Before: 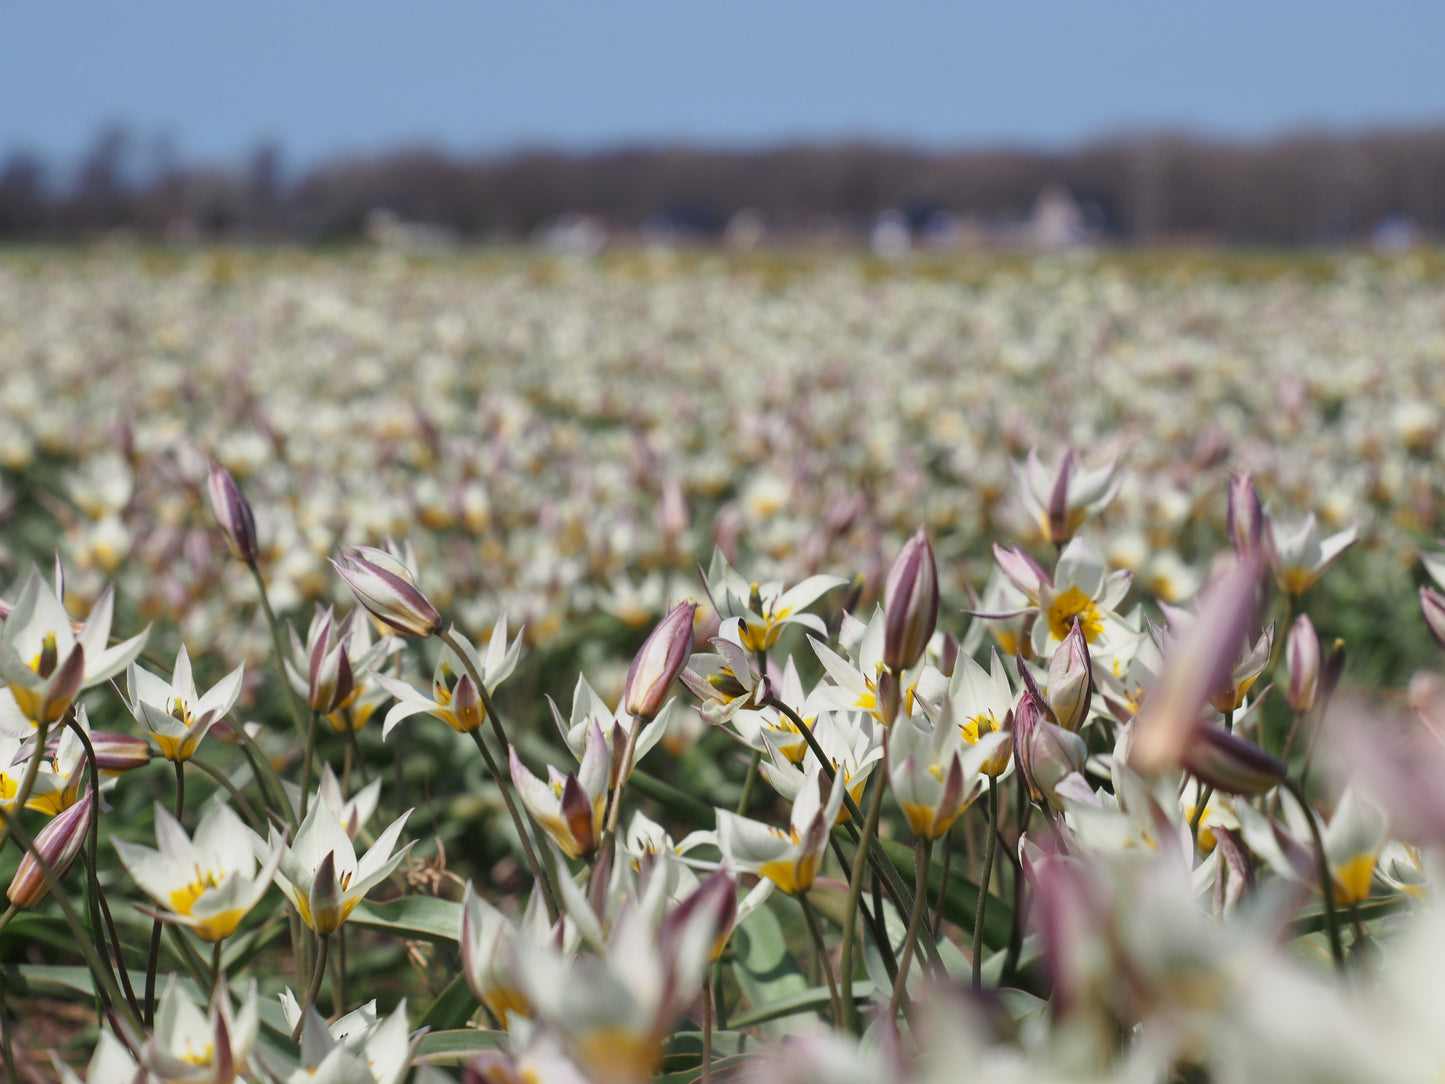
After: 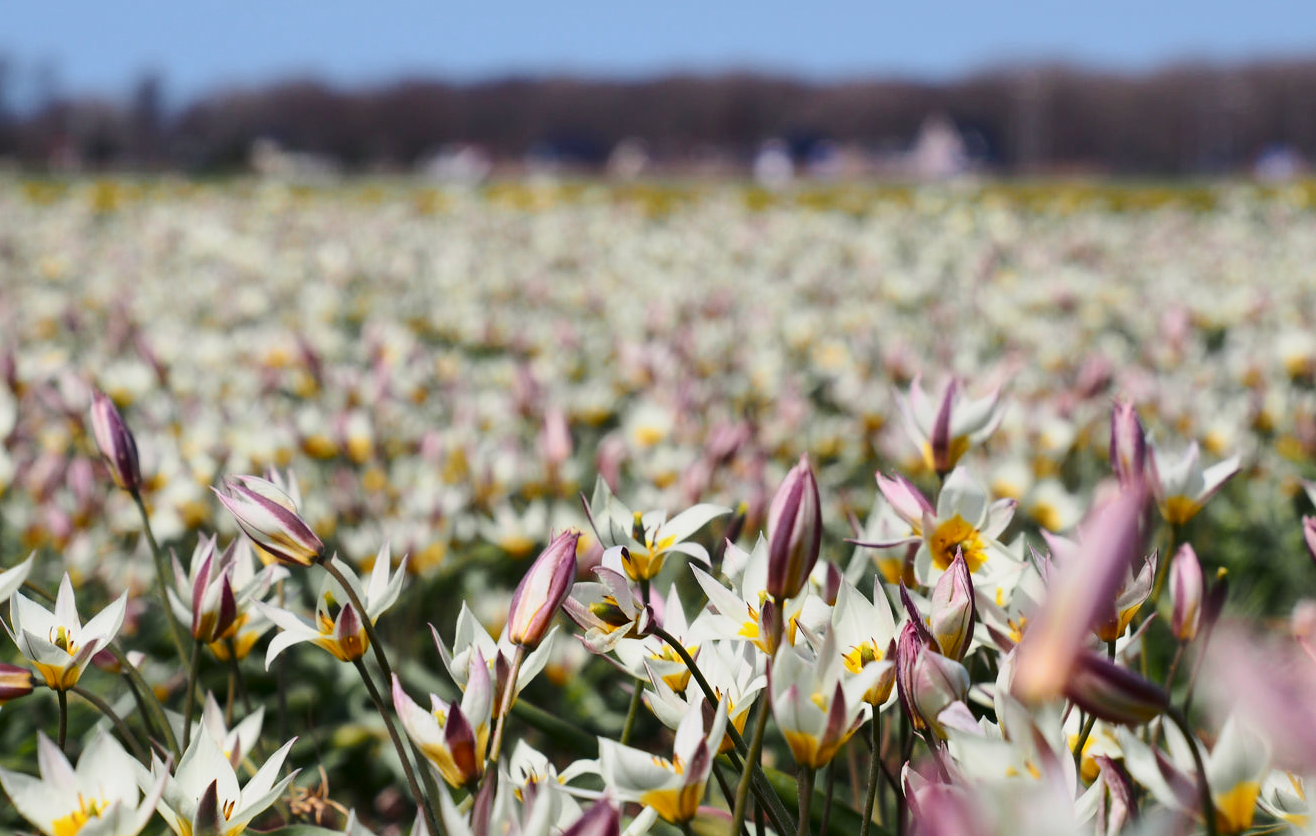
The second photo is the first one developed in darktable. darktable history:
crop: left 8.155%, top 6.611%, bottom 15.385%
tone curve: curves: ch0 [(0, 0) (0.126, 0.061) (0.338, 0.285) (0.494, 0.518) (0.703, 0.762) (1, 1)]; ch1 [(0, 0) (0.364, 0.322) (0.443, 0.441) (0.5, 0.501) (0.55, 0.578) (1, 1)]; ch2 [(0, 0) (0.44, 0.424) (0.501, 0.499) (0.557, 0.564) (0.613, 0.682) (0.707, 0.746) (1, 1)], color space Lab, independent channels, preserve colors none
